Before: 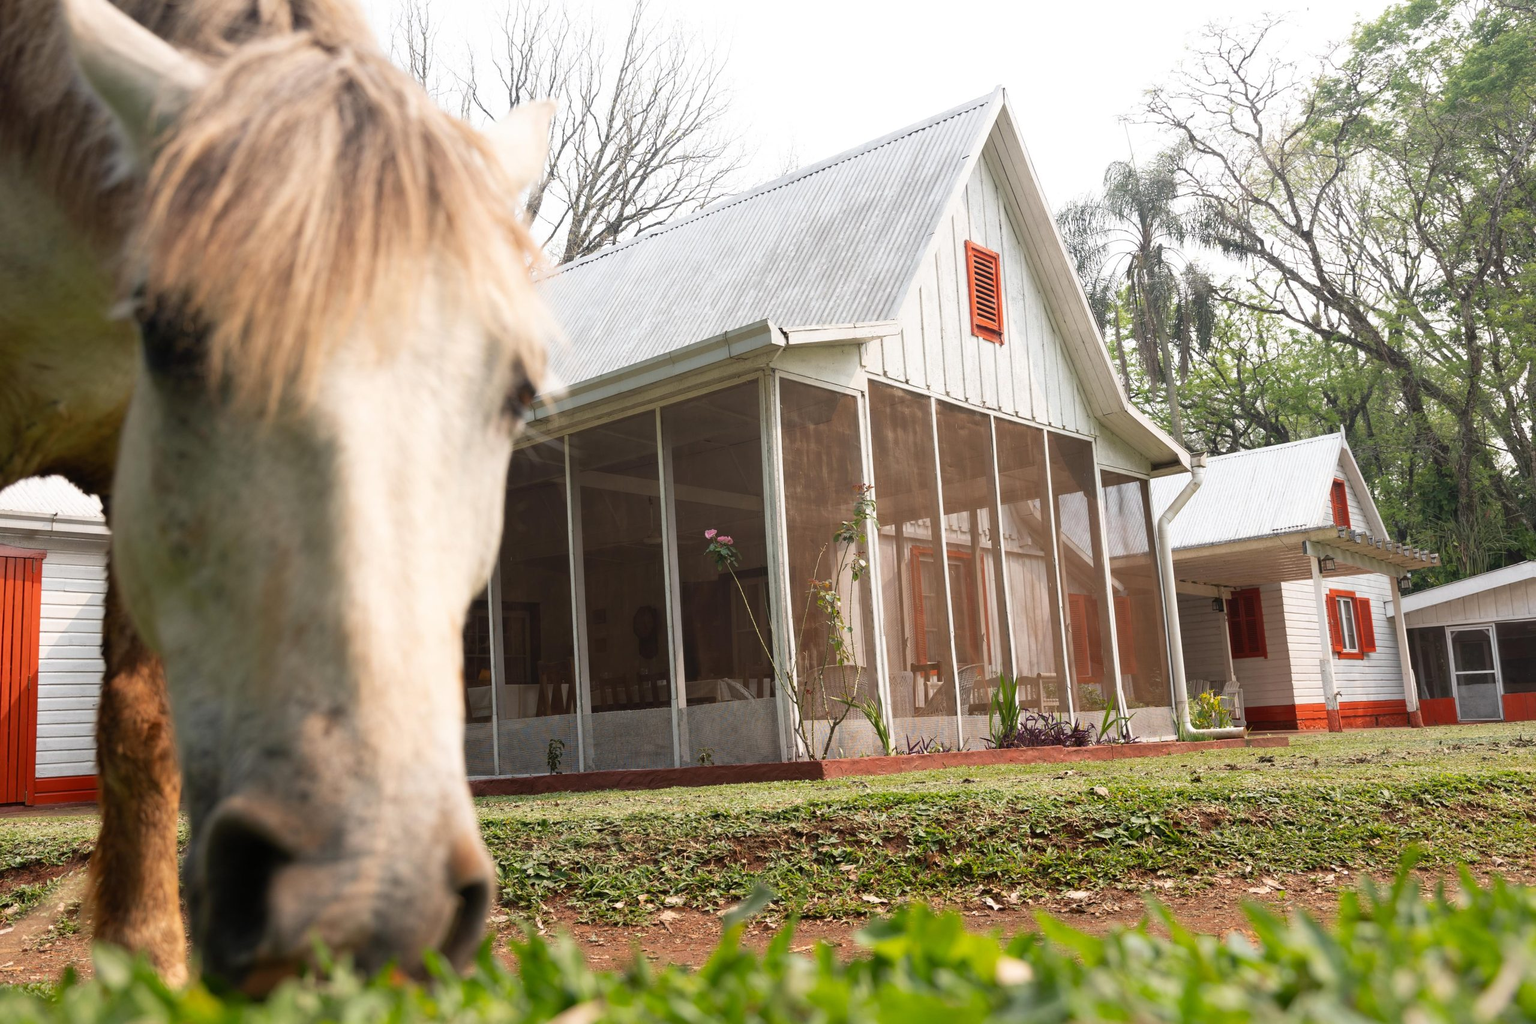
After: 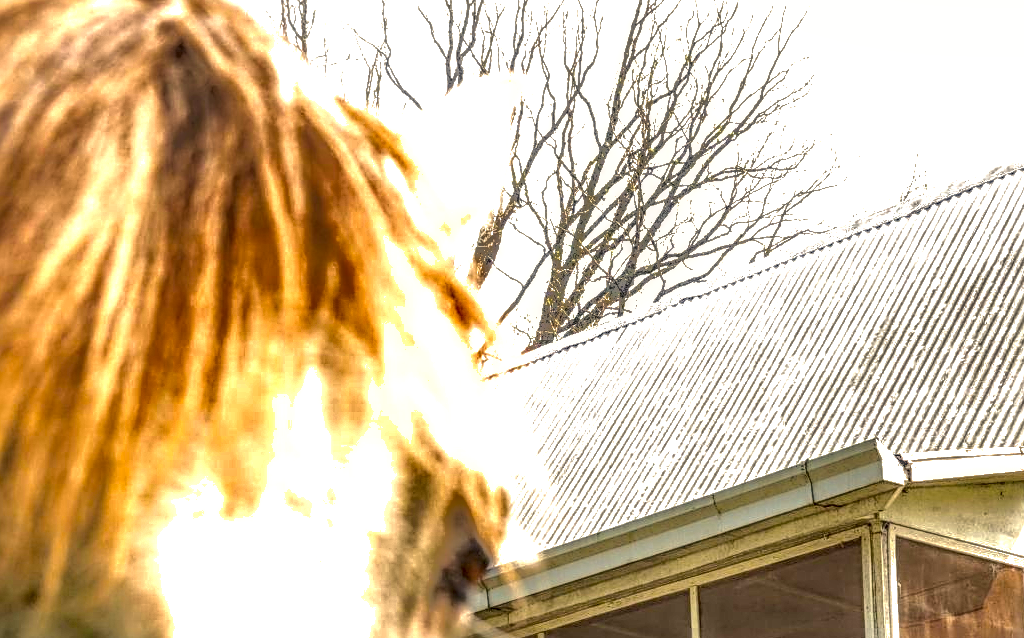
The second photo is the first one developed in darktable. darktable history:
exposure: black level correction 0.001, exposure 0.498 EV, compensate exposure bias true, compensate highlight preservation false
crop: left 15.761%, top 5.434%, right 44.239%, bottom 56.944%
shadows and highlights: highlights -59.86
color balance rgb: highlights gain › chroma 2.985%, highlights gain › hue 77.18°, linear chroma grading › global chroma 15.418%, perceptual saturation grading › global saturation 29.827%, global vibrance 20%
local contrast: highlights 6%, shadows 6%, detail 300%, midtone range 0.303
sharpen: radius 3.947
tone equalizer: edges refinement/feathering 500, mask exposure compensation -1.57 EV, preserve details no
